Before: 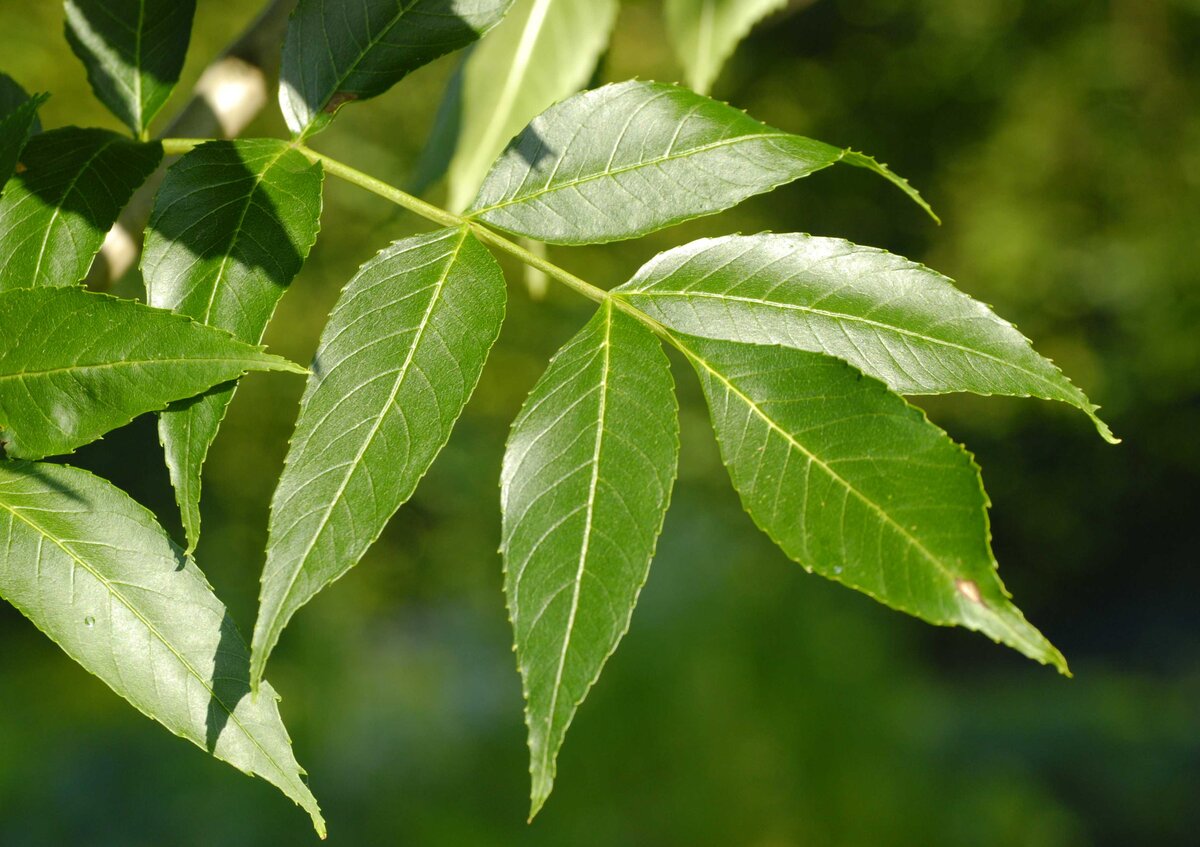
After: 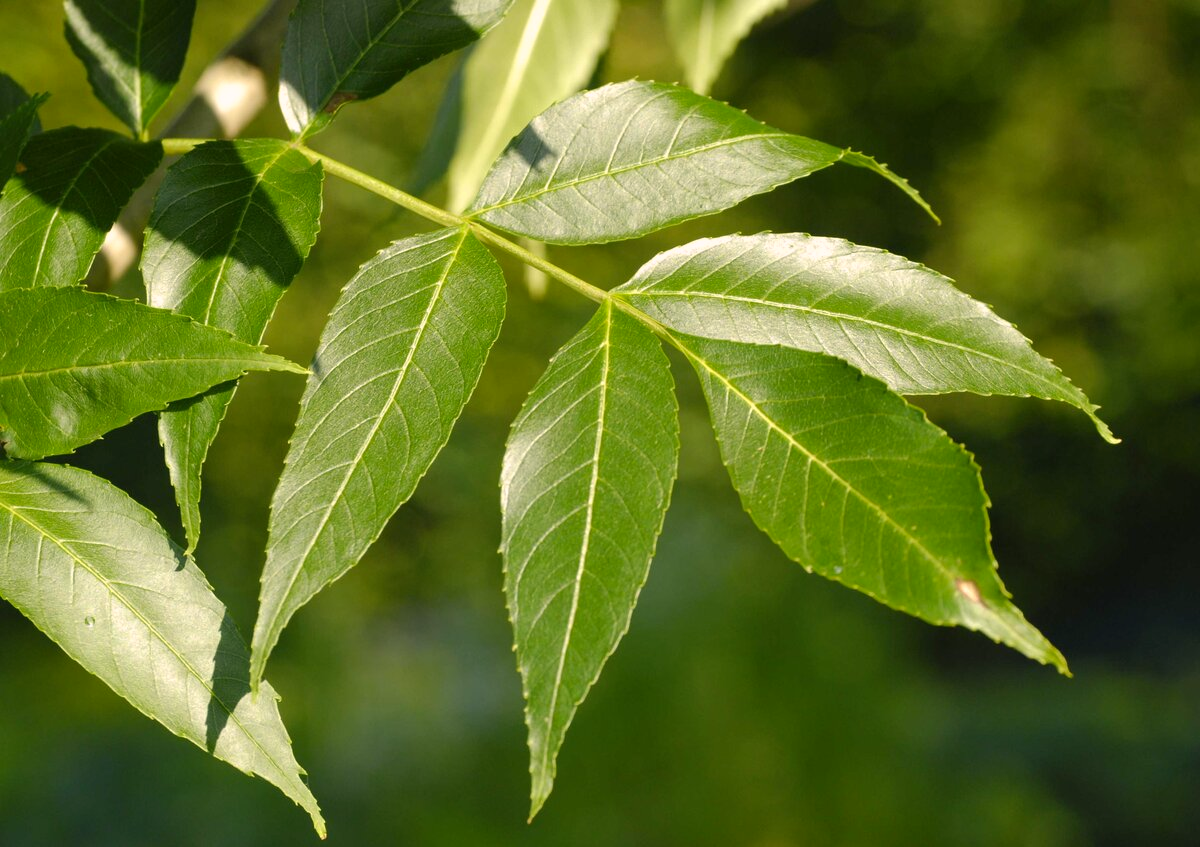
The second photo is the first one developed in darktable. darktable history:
color correction: highlights a* 5.8, highlights b* 4.87
